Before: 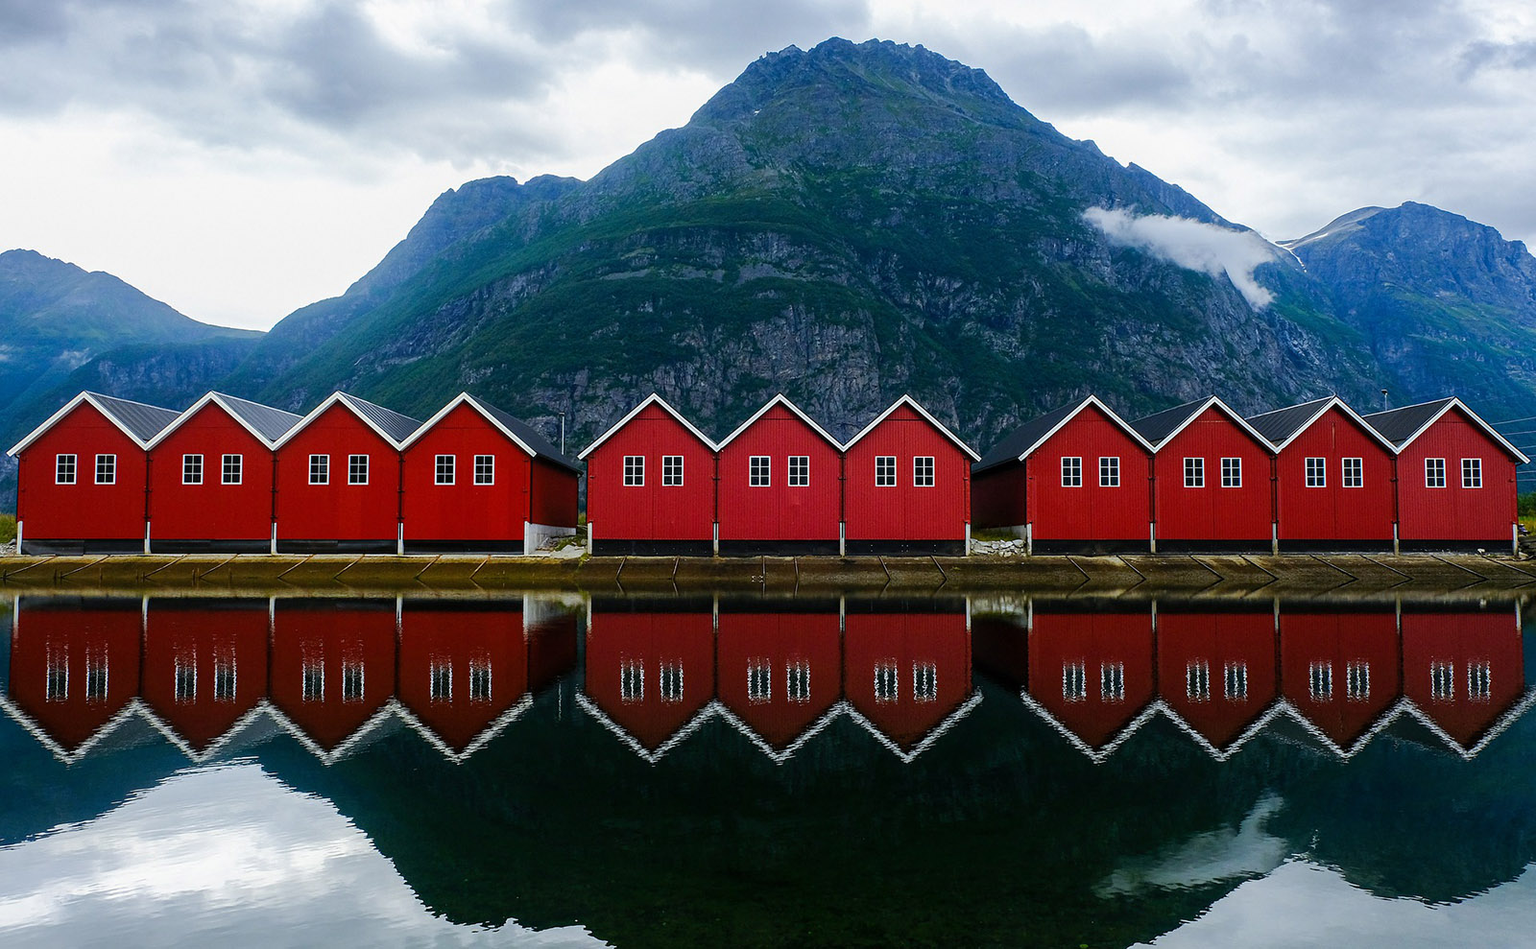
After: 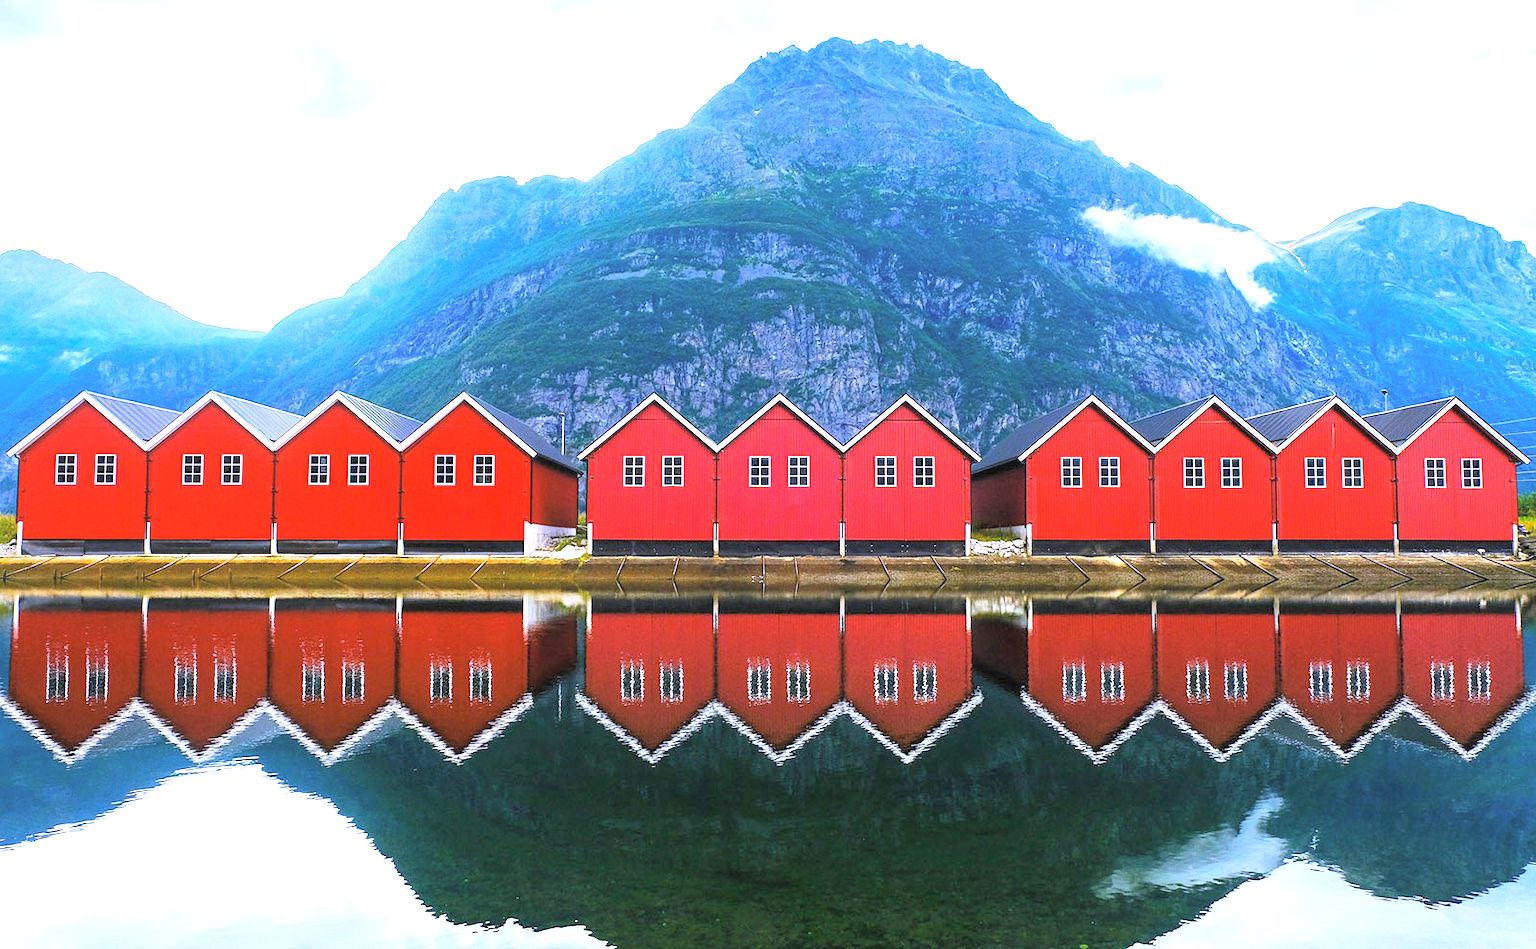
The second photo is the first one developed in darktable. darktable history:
white balance: red 1.042, blue 1.17
exposure: black level correction 0, exposure 1.5 EV, compensate highlight preservation false
contrast brightness saturation: contrast 0.1, brightness 0.3, saturation 0.14
